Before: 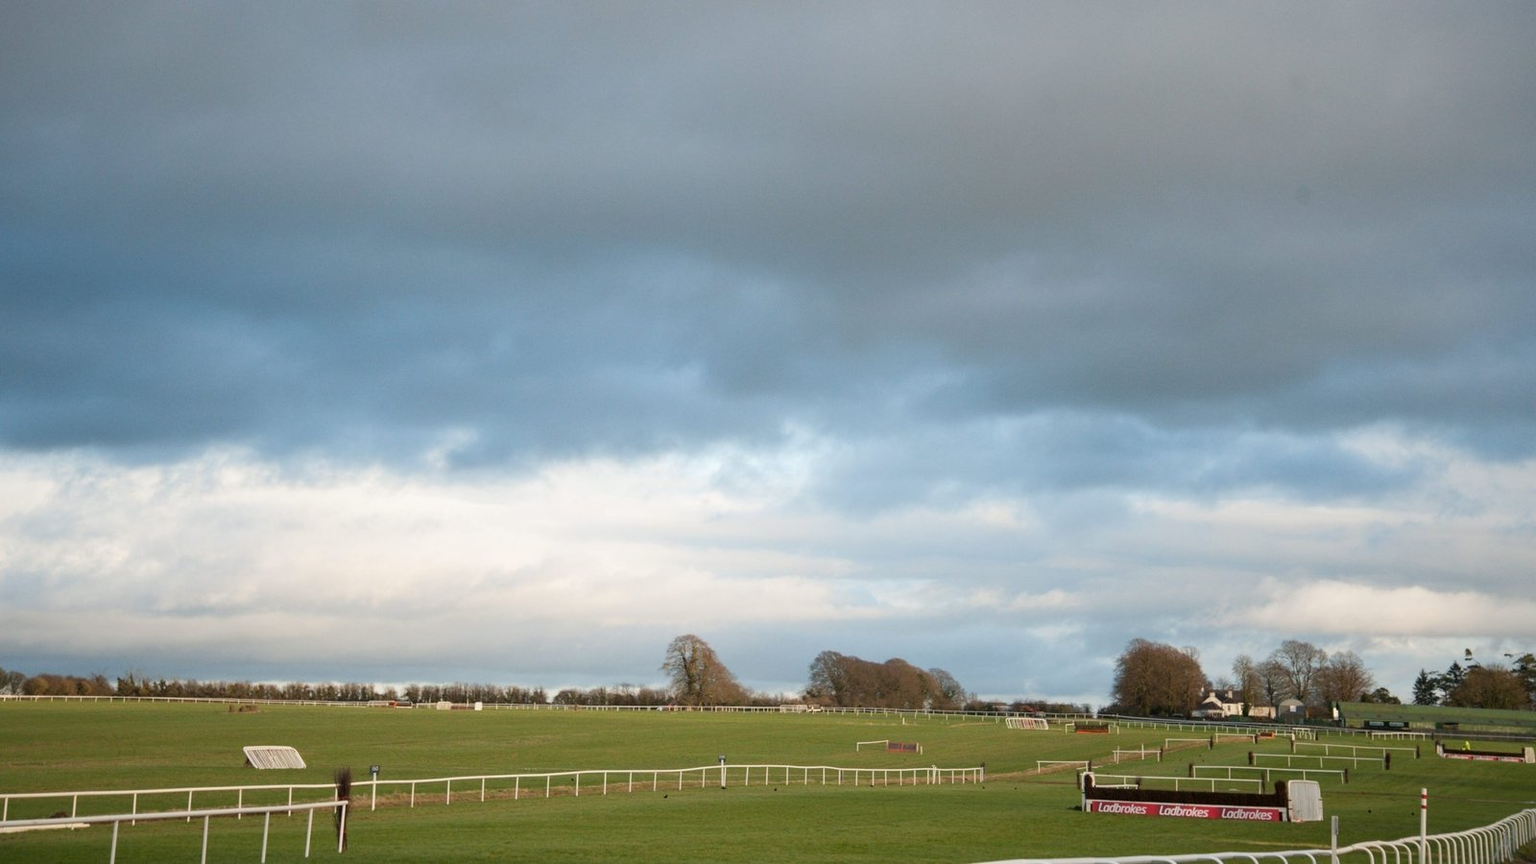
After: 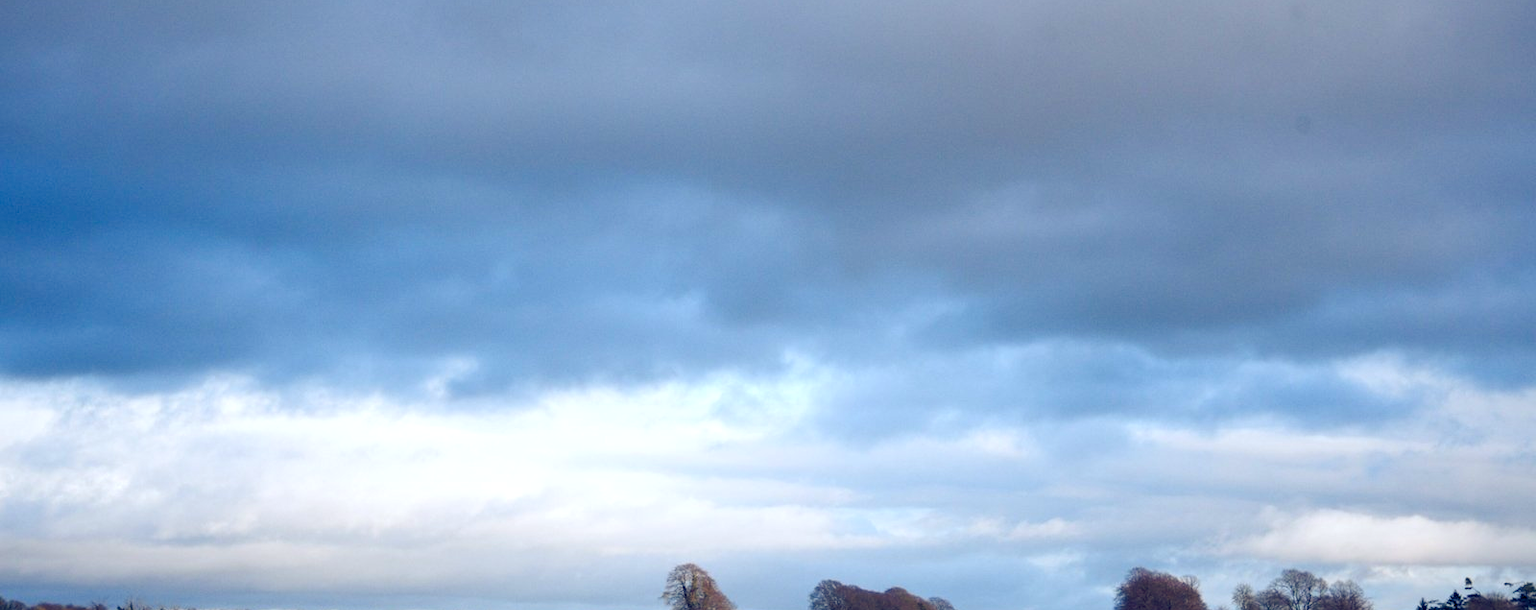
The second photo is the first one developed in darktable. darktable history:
white balance: red 0.982, blue 1.018
crop and rotate: top 8.293%, bottom 20.996%
rgb levels: preserve colors max RGB
color balance rgb: shadows lift › luminance -41.13%, shadows lift › chroma 14.13%, shadows lift › hue 260°, power › luminance -3.76%, power › chroma 0.56%, power › hue 40.37°, highlights gain › luminance 16.81%, highlights gain › chroma 2.94%, highlights gain › hue 260°, global offset › luminance -0.29%, global offset › chroma 0.31%, global offset › hue 260°, perceptual saturation grading › global saturation 20%, perceptual saturation grading › highlights -13.92%, perceptual saturation grading › shadows 50%
